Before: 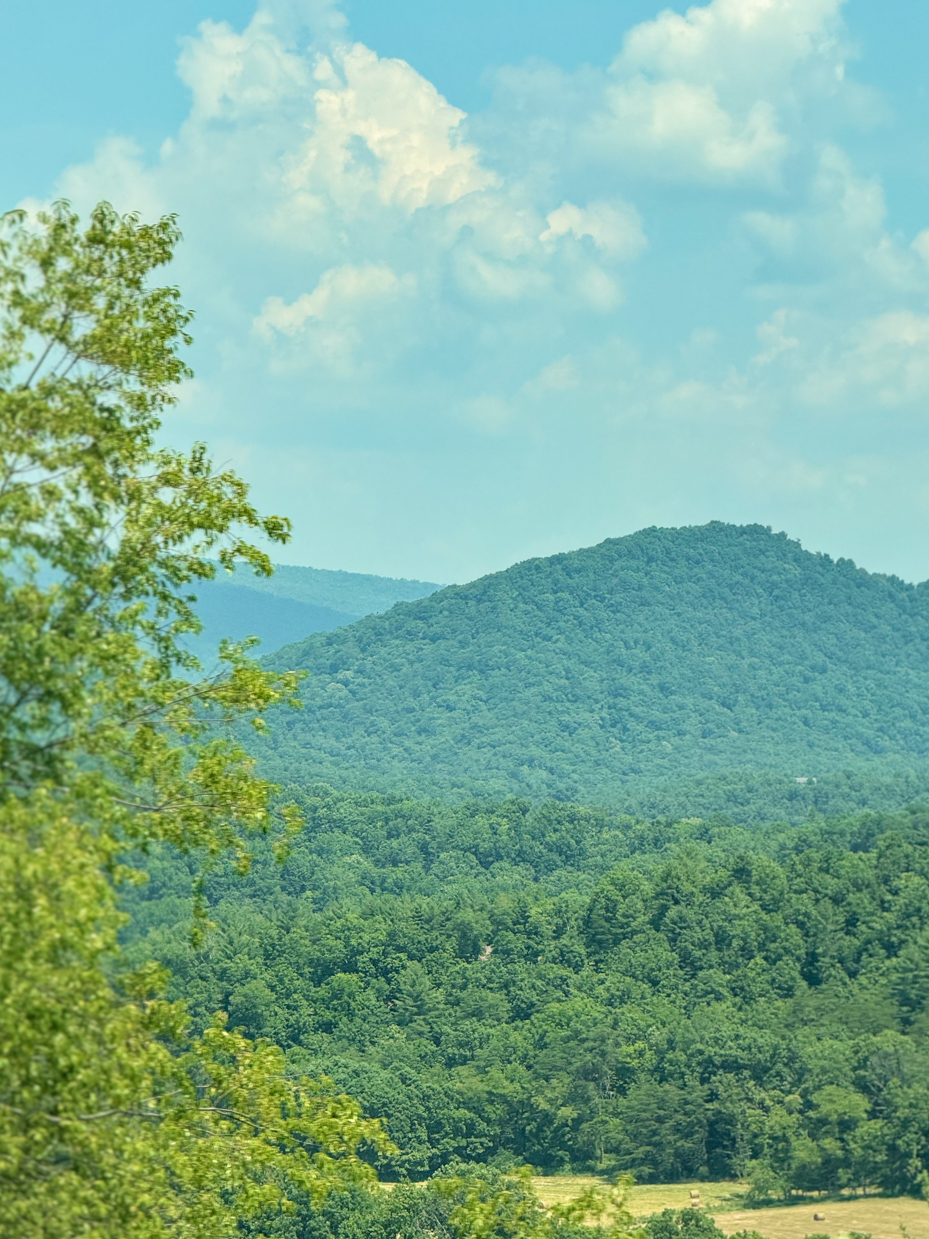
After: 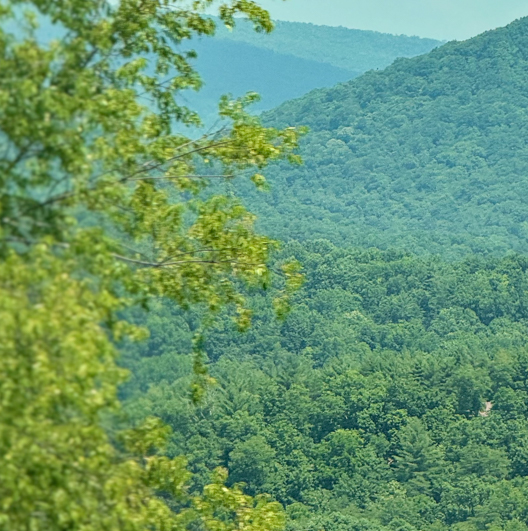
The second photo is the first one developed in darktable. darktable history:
crop: top 43.984%, right 43.138%, bottom 13.116%
shadows and highlights: shadows 25.14, highlights -24.76
